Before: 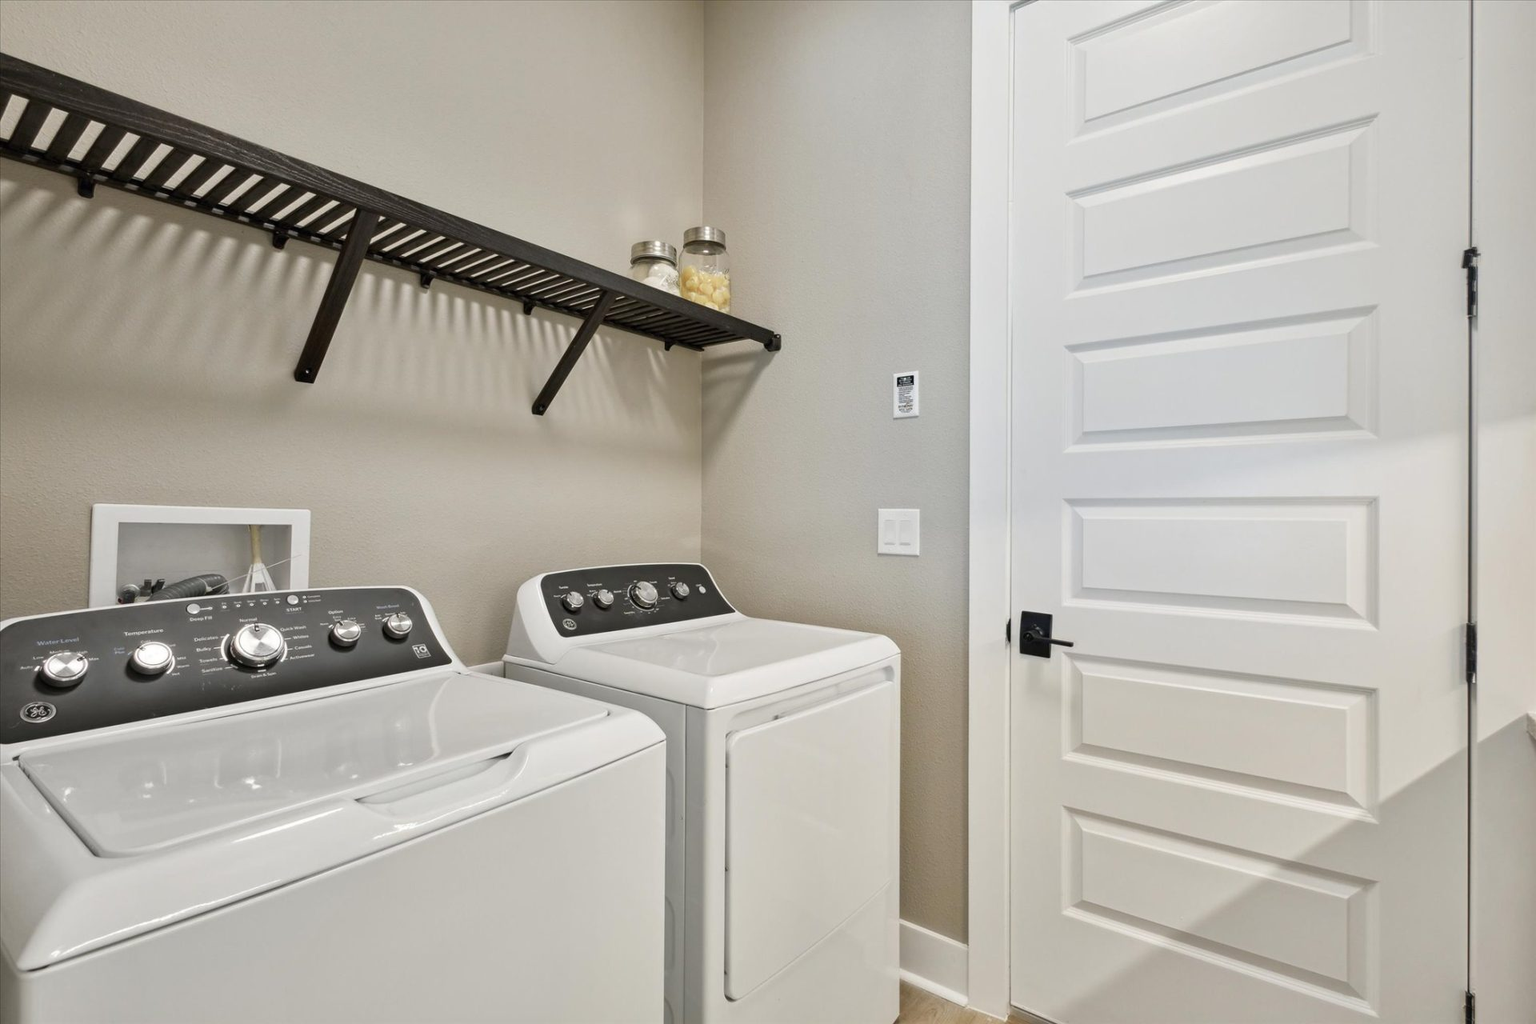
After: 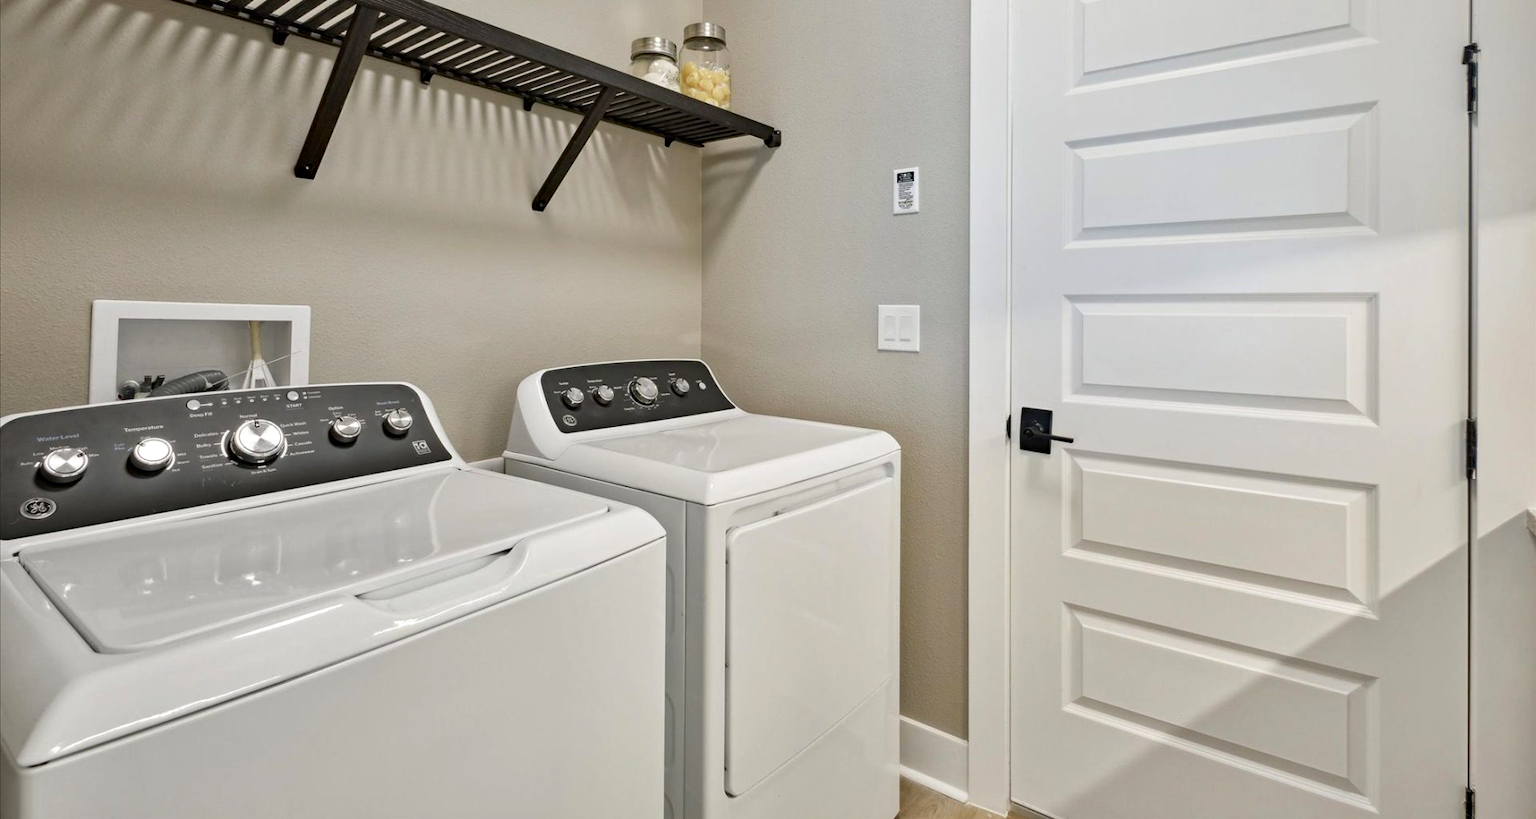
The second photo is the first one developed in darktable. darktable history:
haze removal: compatibility mode true, adaptive false
crop and rotate: top 19.998%
